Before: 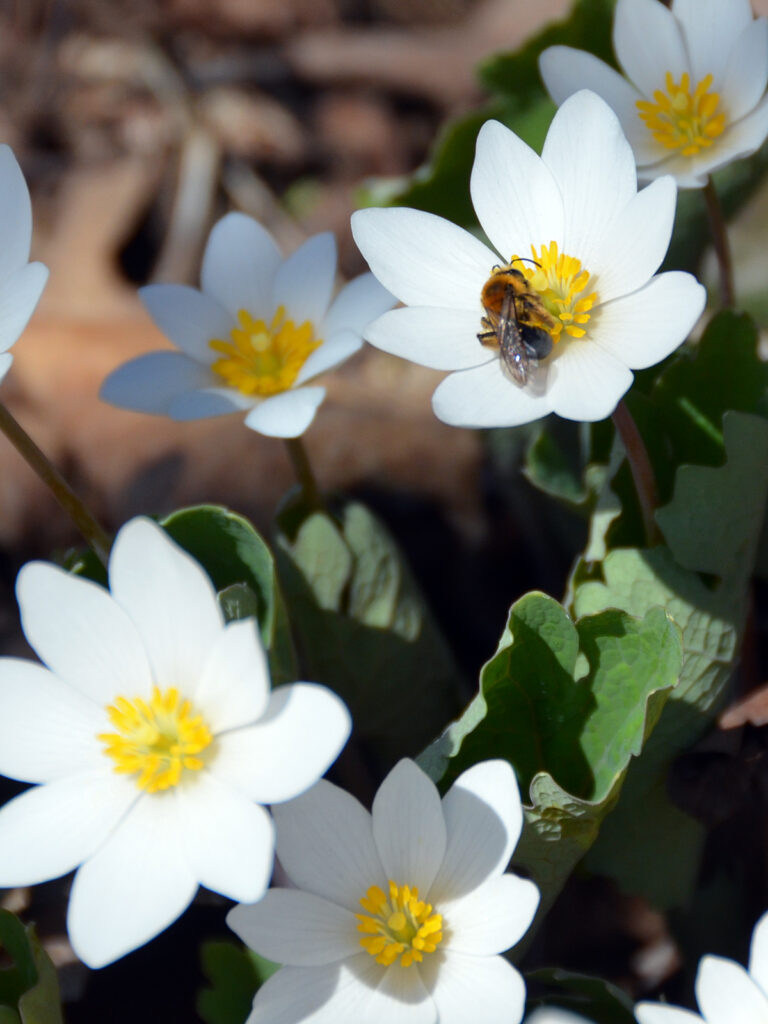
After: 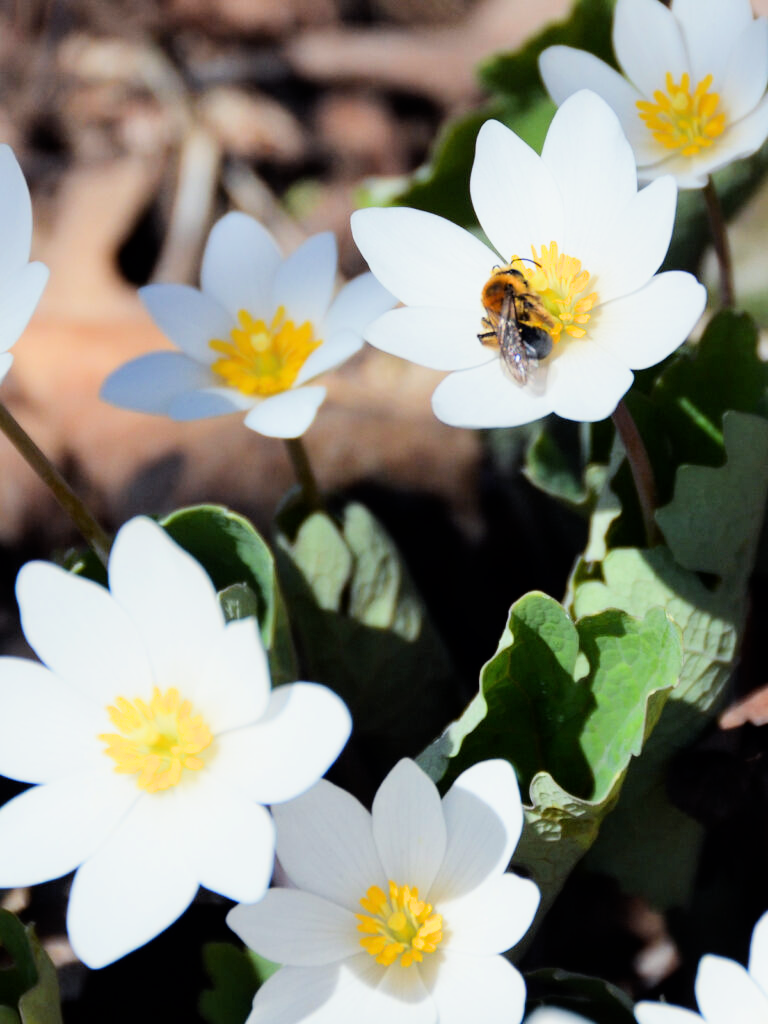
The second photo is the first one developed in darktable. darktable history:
exposure: black level correction 0, exposure 0.95 EV, compensate exposure bias true, compensate highlight preservation false
filmic rgb: black relative exposure -7.65 EV, white relative exposure 4.56 EV, hardness 3.61, contrast 1.25
